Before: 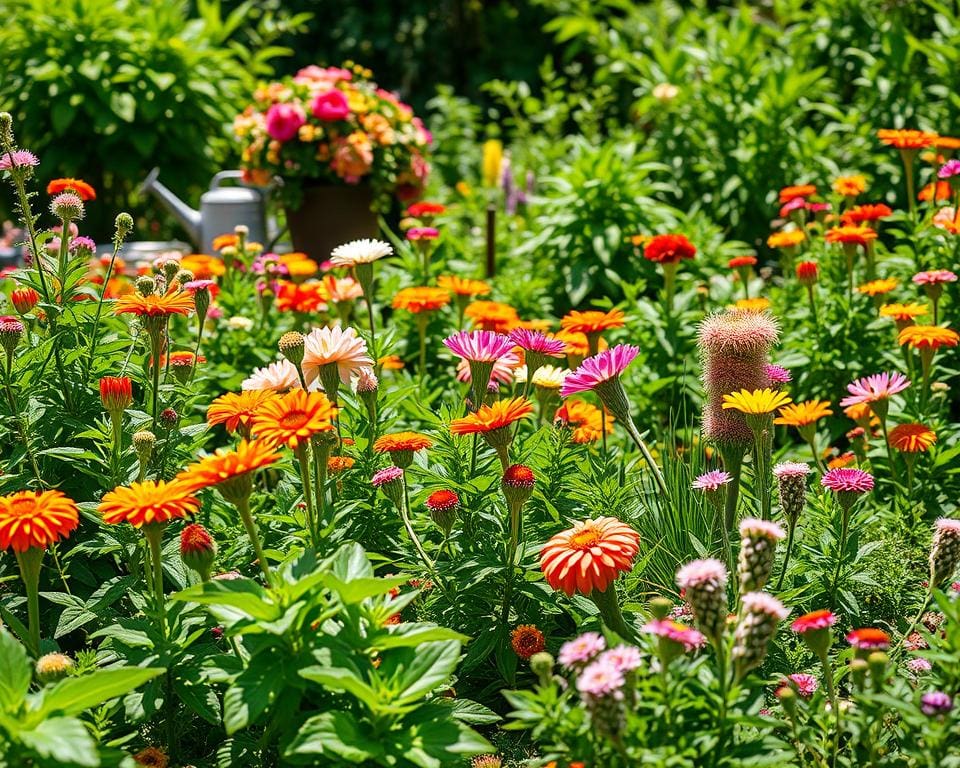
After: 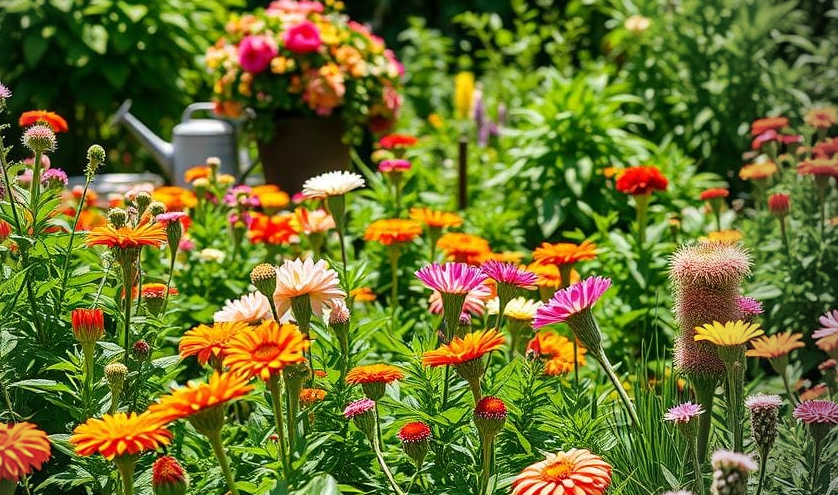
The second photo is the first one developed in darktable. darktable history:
crop: left 3.015%, top 8.969%, right 9.647%, bottom 26.457%
vignetting: center (-0.15, 0.013)
